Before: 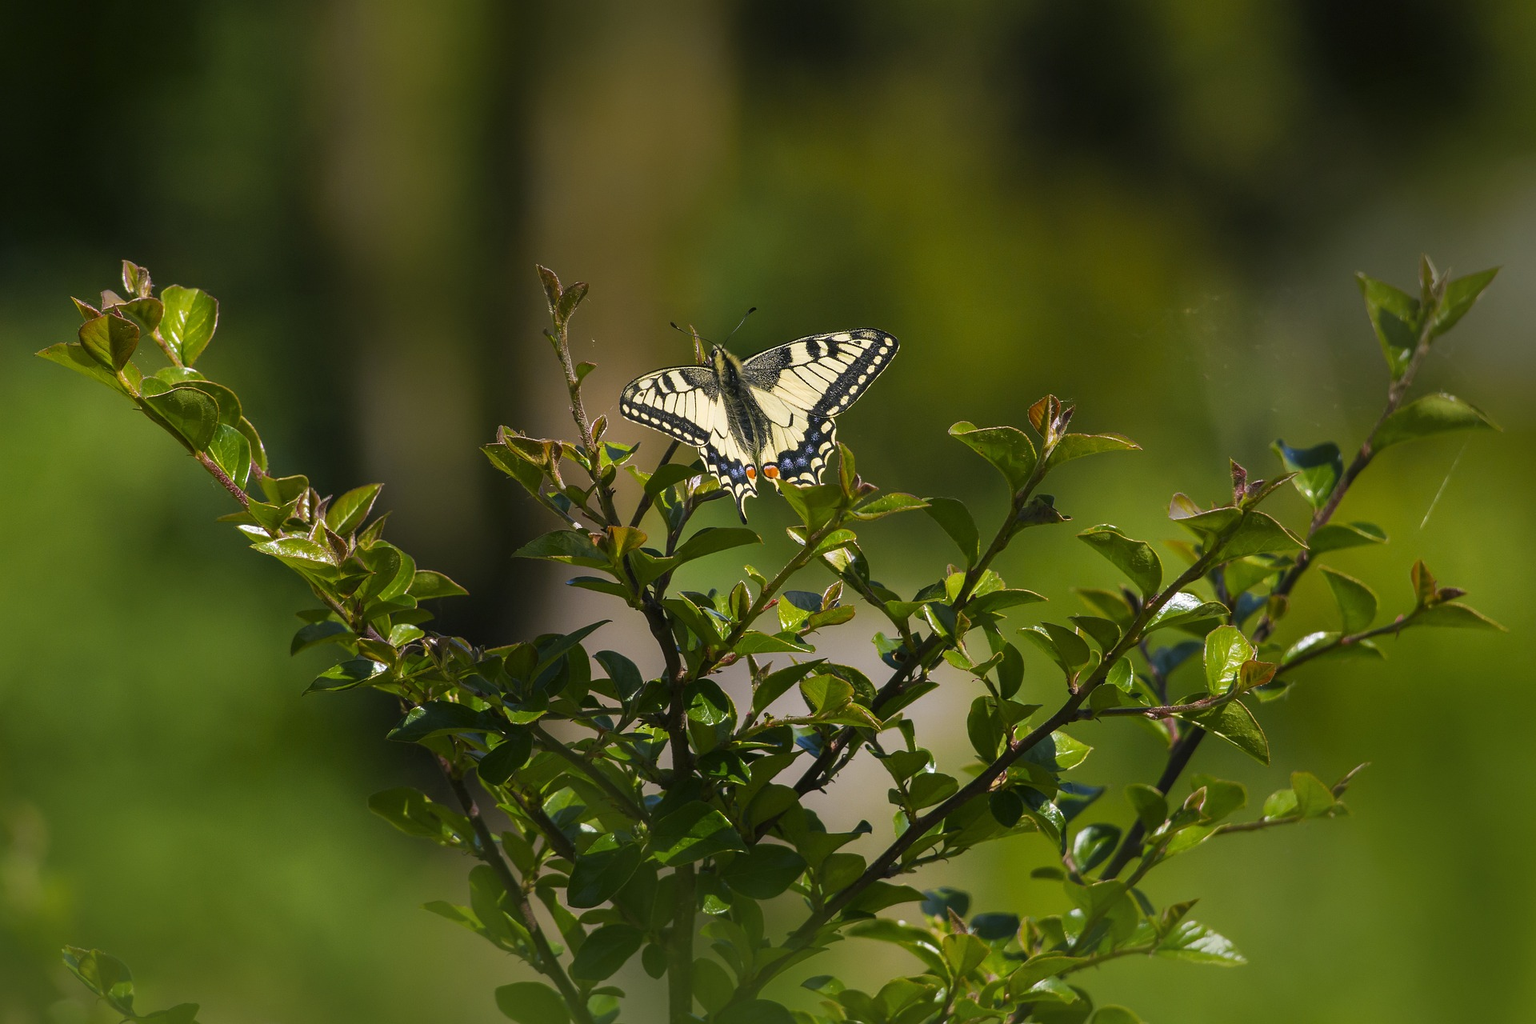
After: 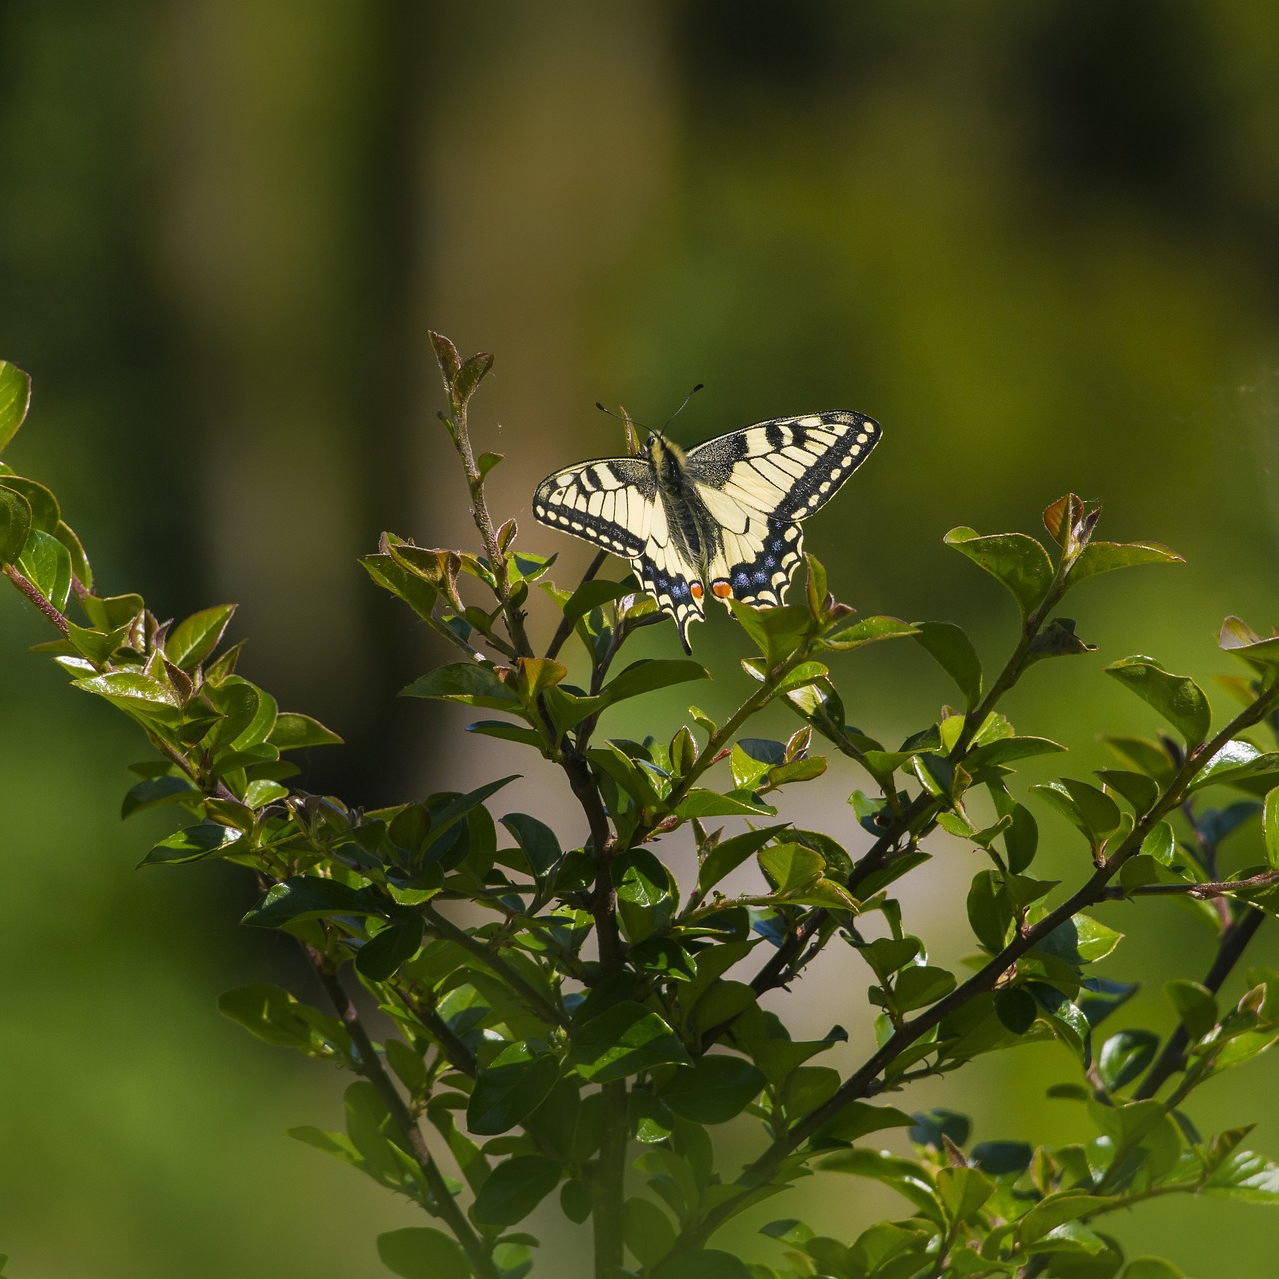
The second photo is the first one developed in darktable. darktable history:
crop and rotate: left 12.648%, right 20.685%
exposure: compensate highlight preservation false
